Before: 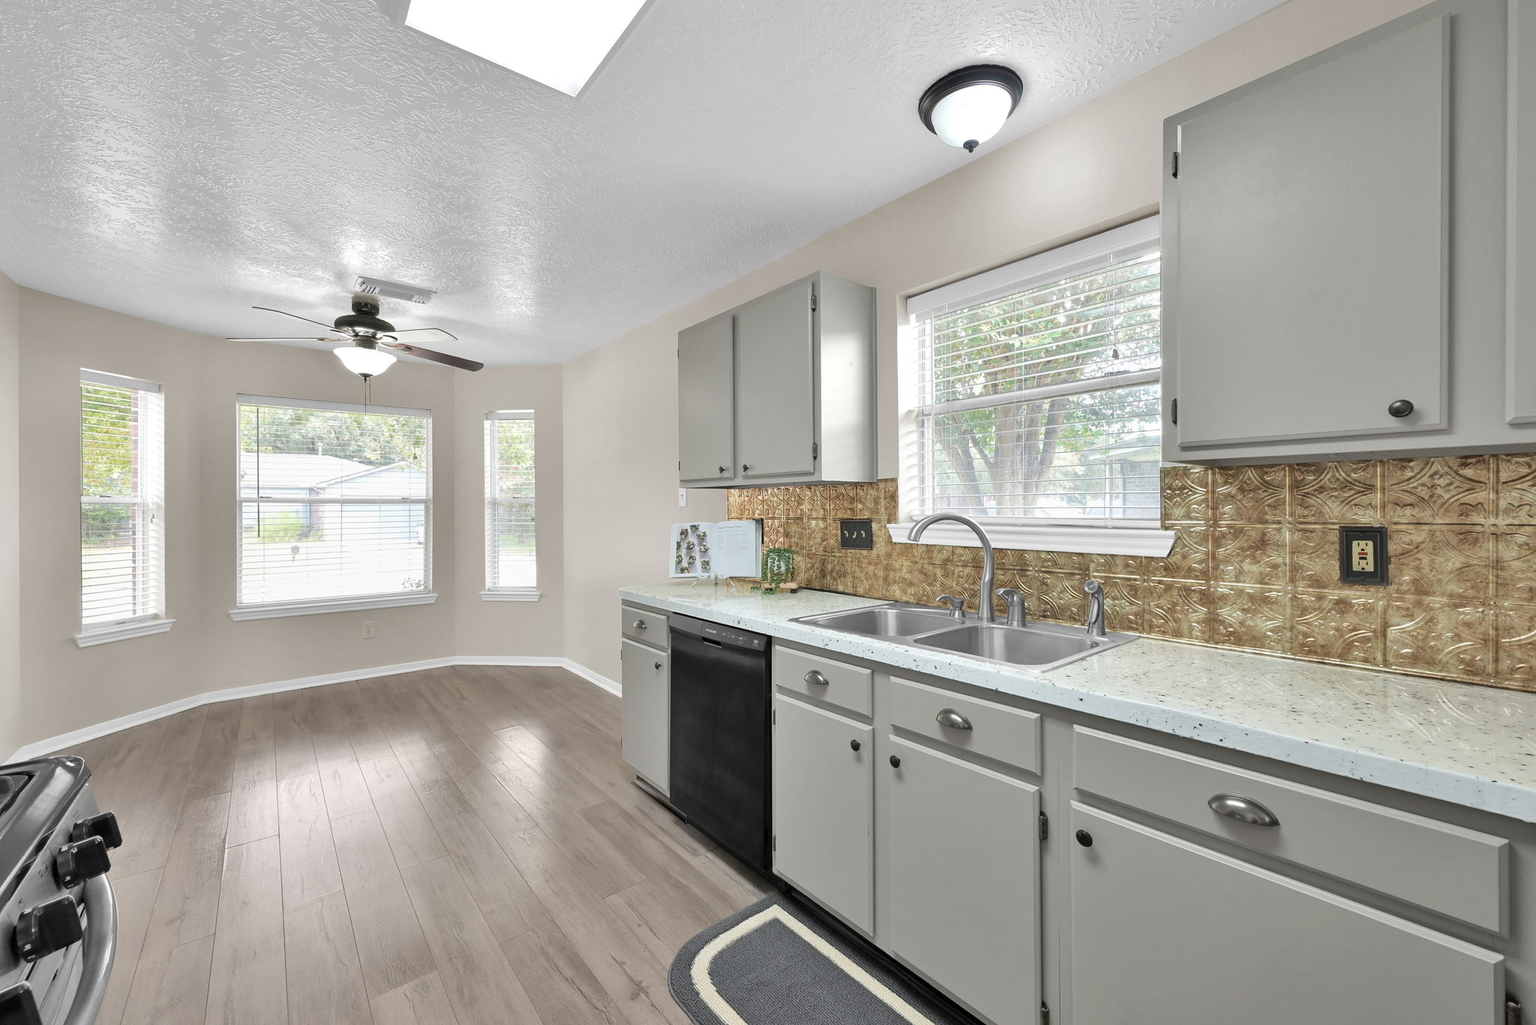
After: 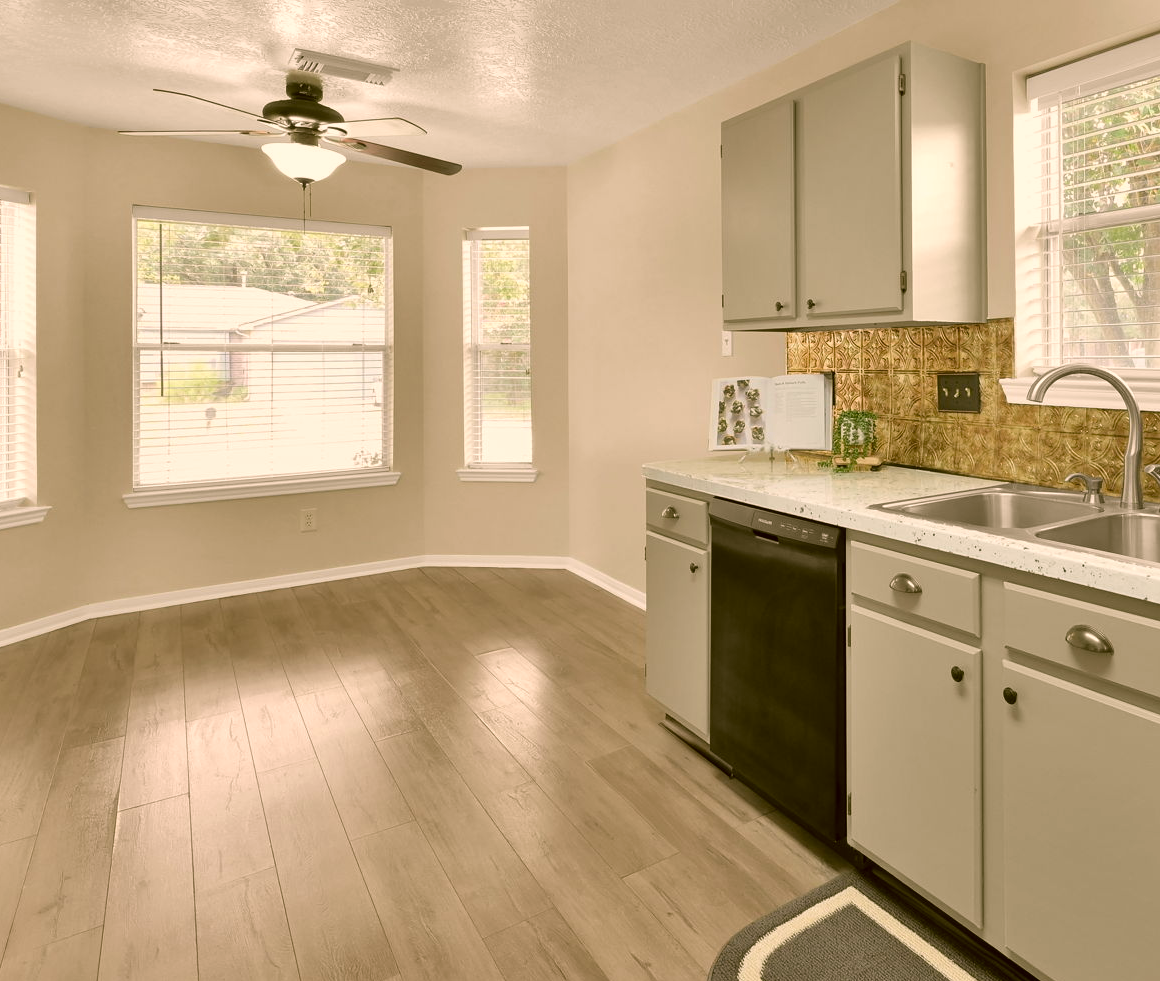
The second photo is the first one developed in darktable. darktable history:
crop: left 8.984%, top 23.459%, right 34.328%, bottom 4.771%
color correction: highlights a* 8.77, highlights b* 15.13, shadows a* -0.369, shadows b* 27.13
